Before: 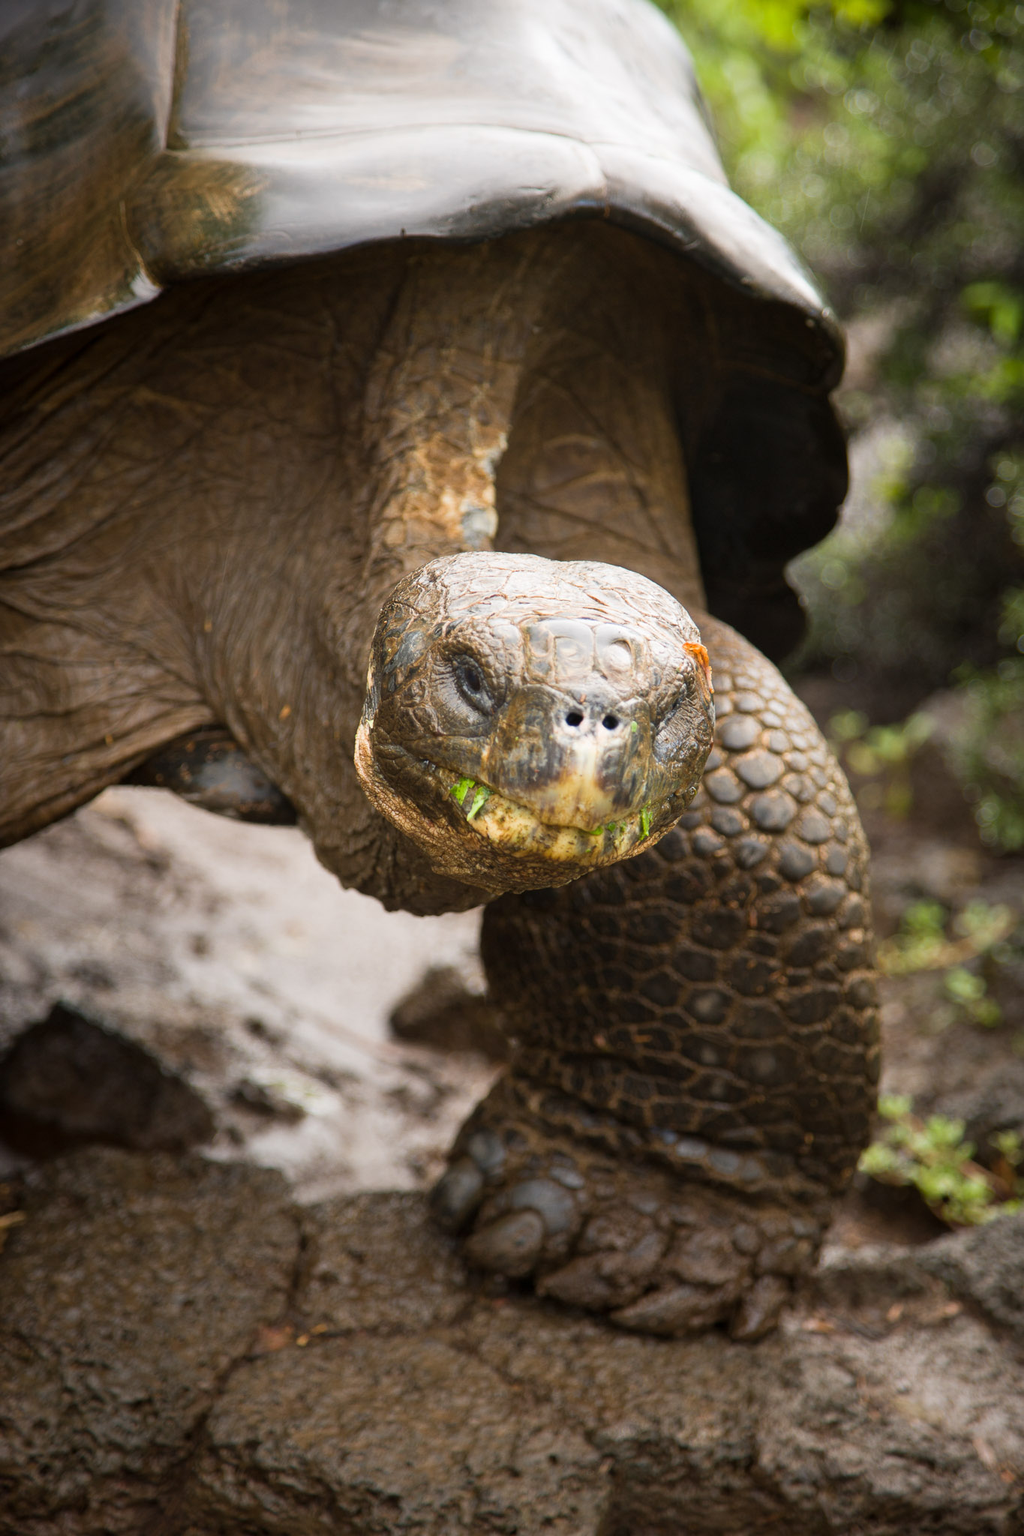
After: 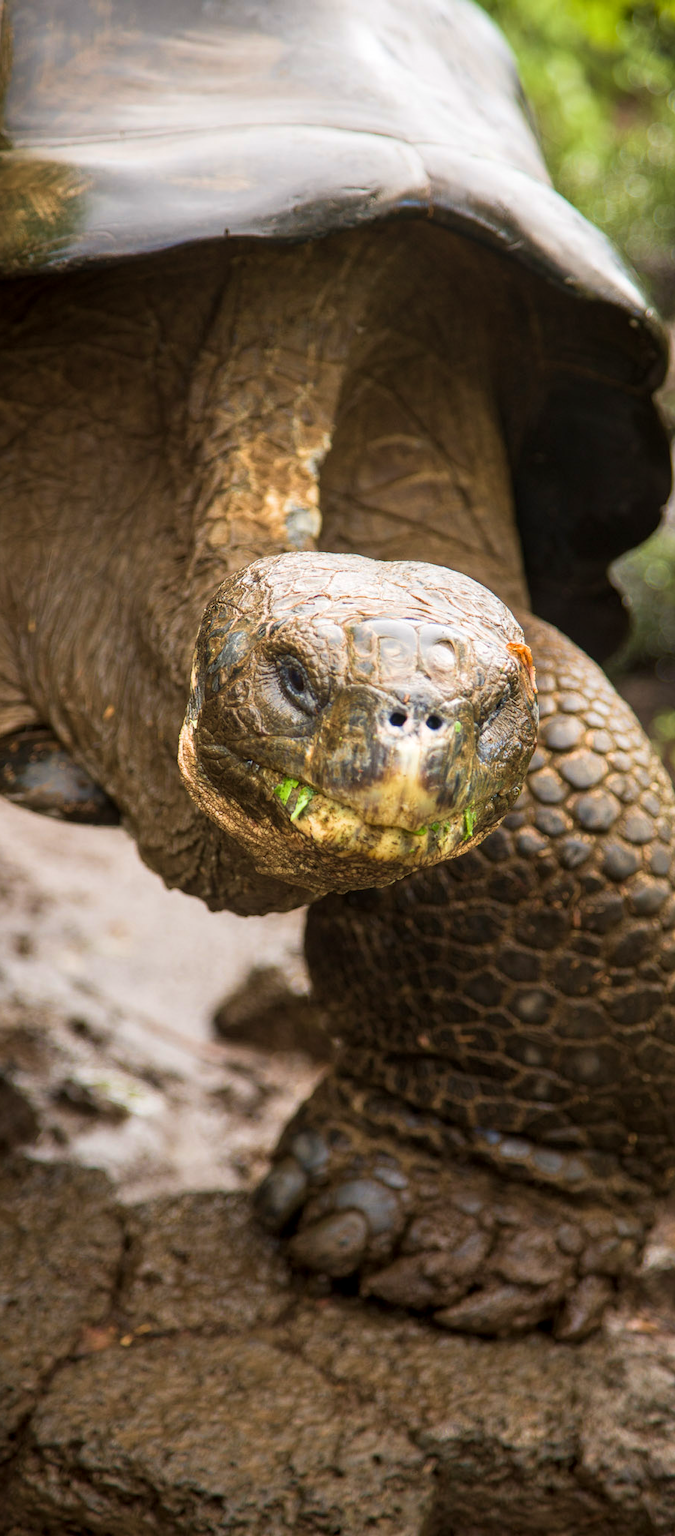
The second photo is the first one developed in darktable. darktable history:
crop: left 17.221%, right 16.725%
local contrast: on, module defaults
velvia: strength 40.32%
